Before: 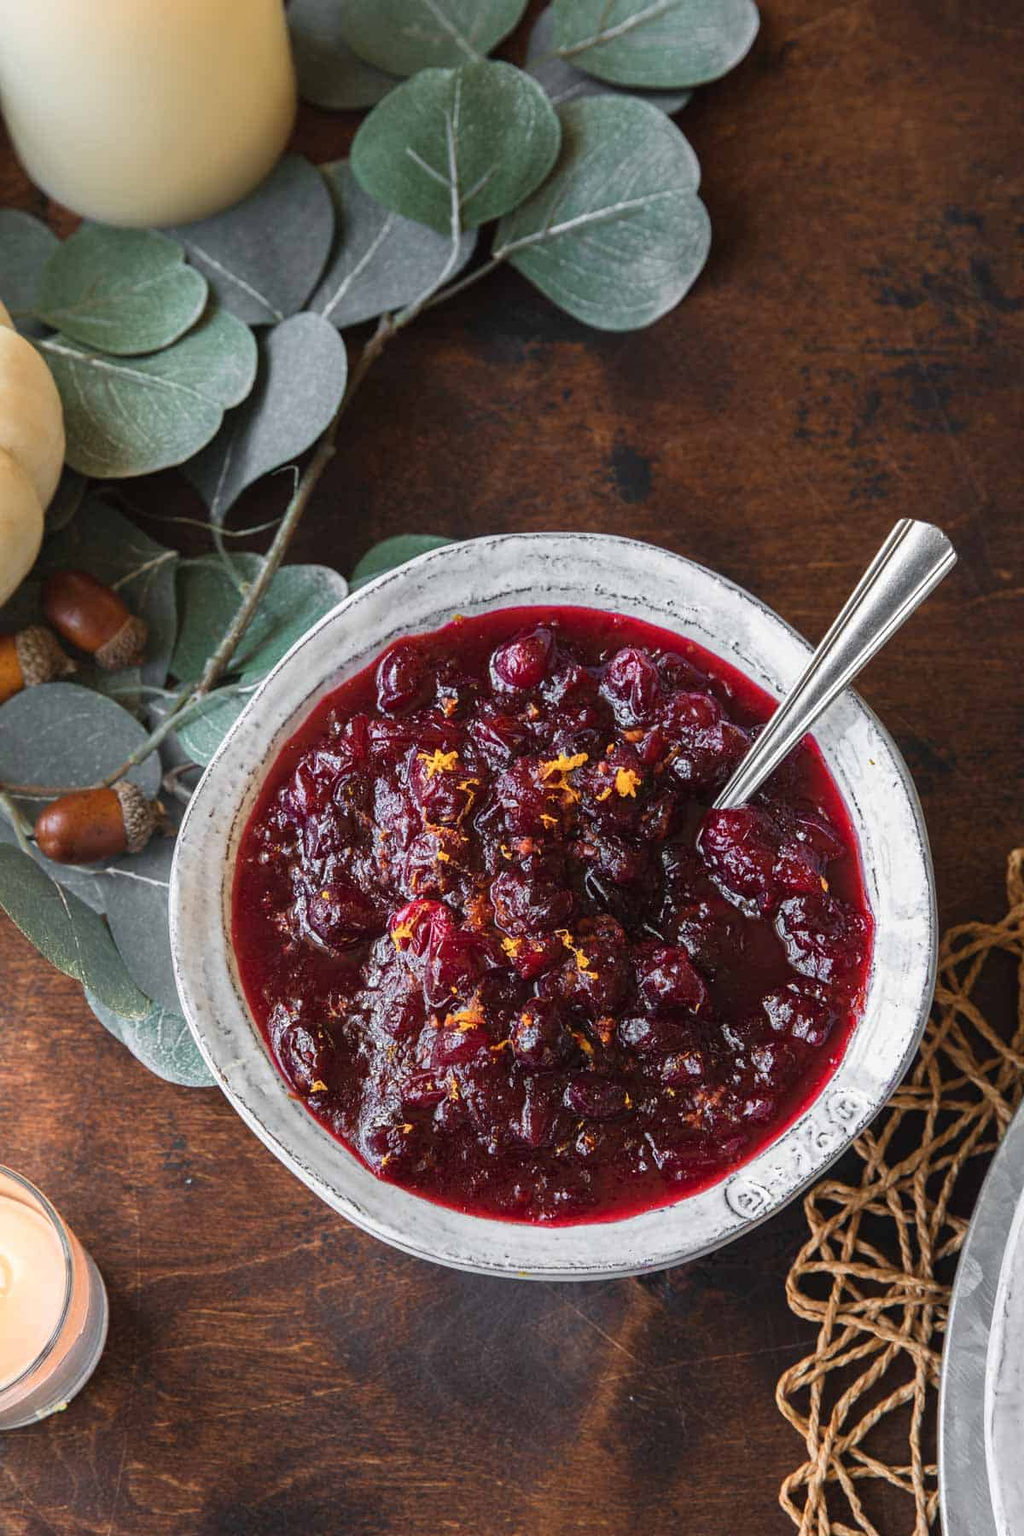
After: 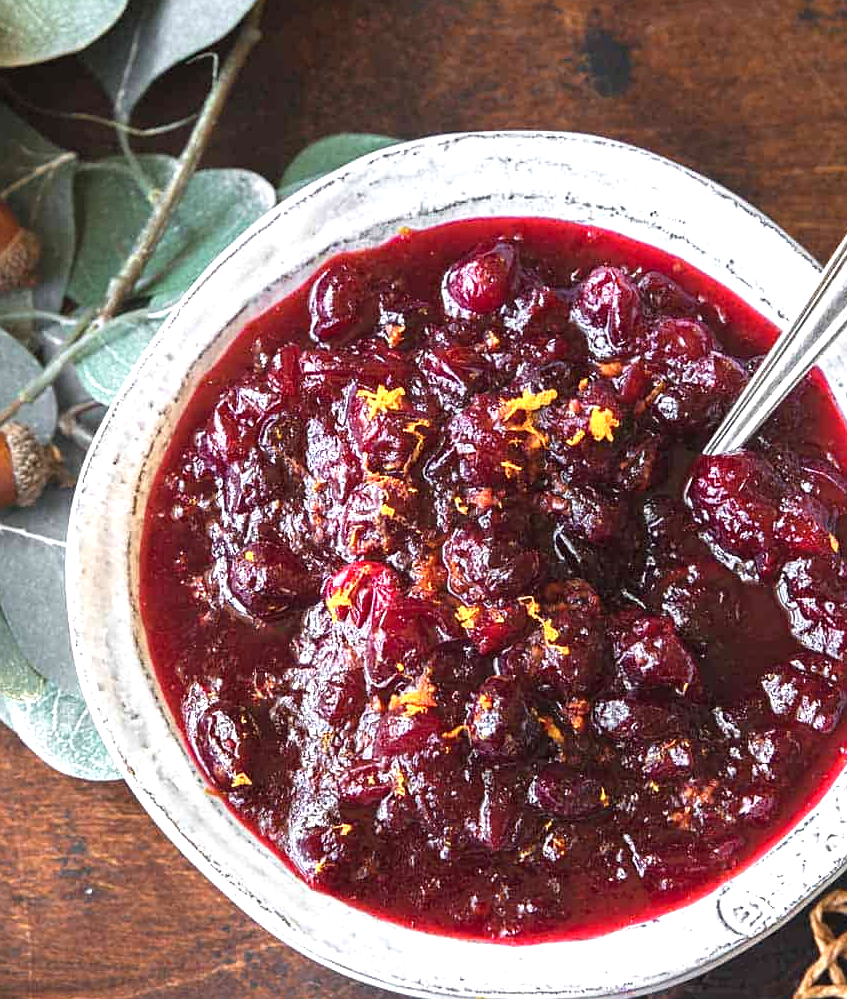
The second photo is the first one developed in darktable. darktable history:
exposure: exposure 1 EV, compensate highlight preservation false
sharpen: amount 0.201
crop: left 11.036%, top 27.422%, right 18.322%, bottom 17.052%
